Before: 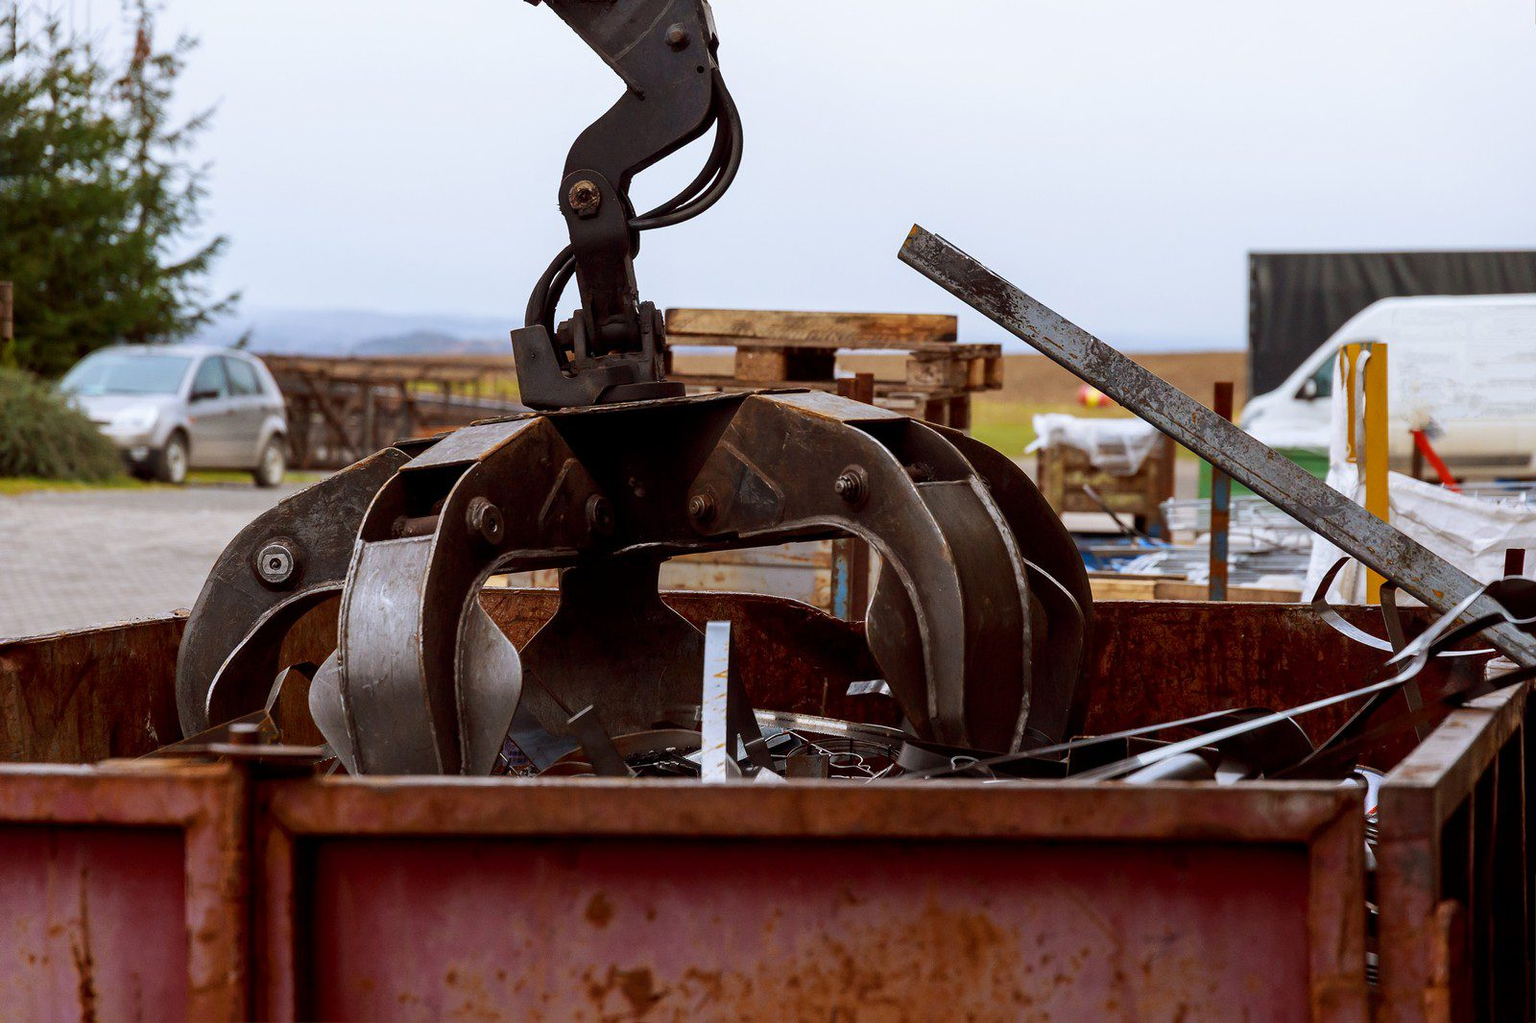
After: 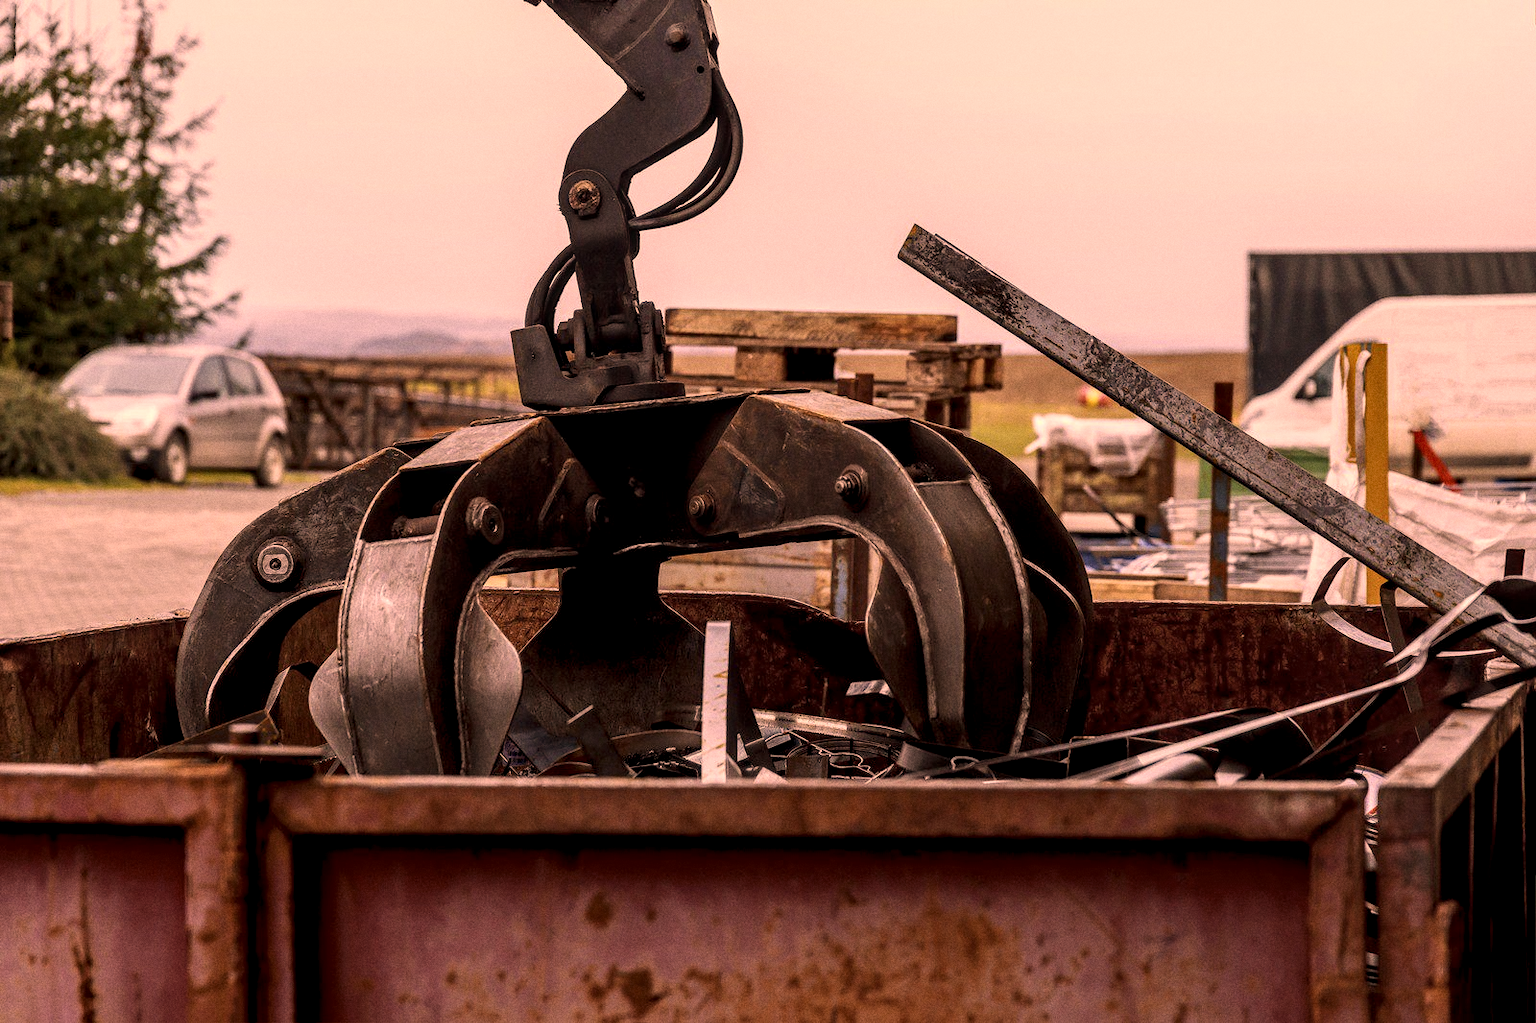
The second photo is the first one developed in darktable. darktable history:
color correction: highlights a* 40, highlights b* 40, saturation 0.69
grain: coarseness 0.09 ISO
local contrast: detail 144%
